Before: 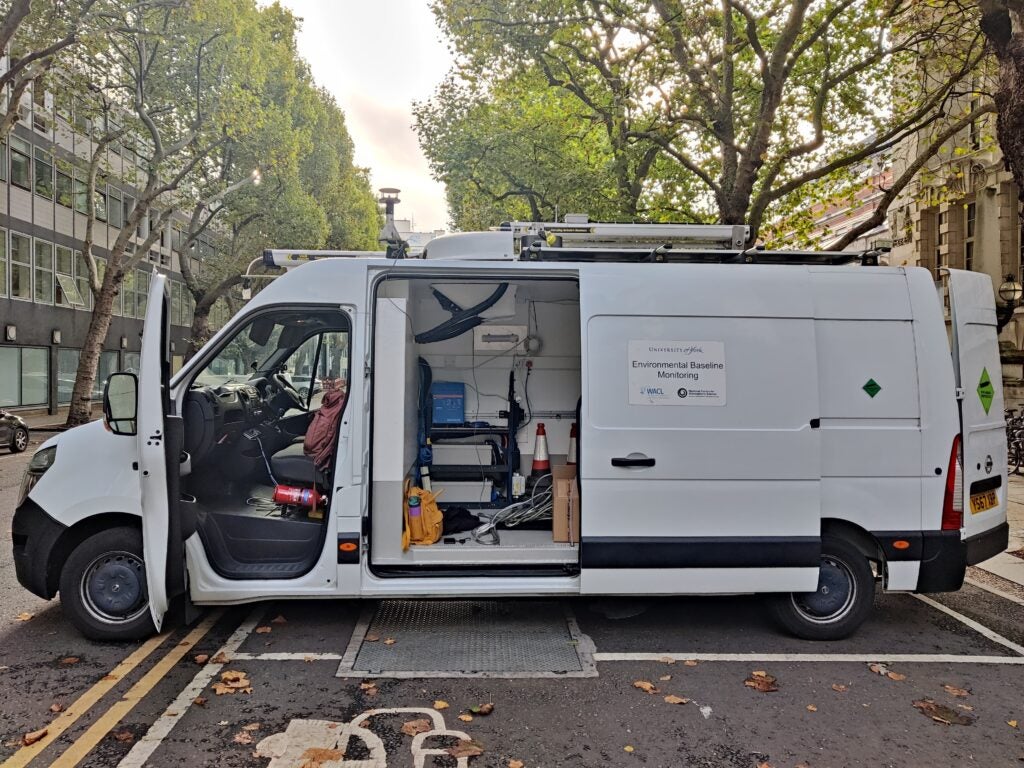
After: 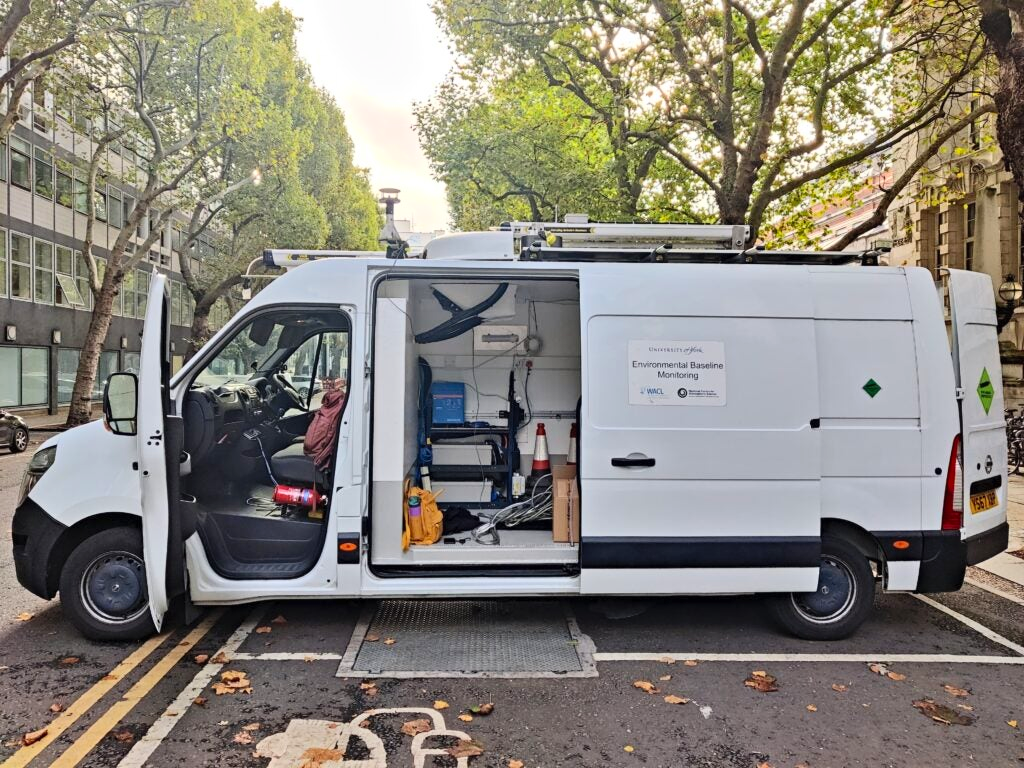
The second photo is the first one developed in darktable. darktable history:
exposure: compensate highlight preservation false
contrast brightness saturation: contrast 0.2, brightness 0.16, saturation 0.22
